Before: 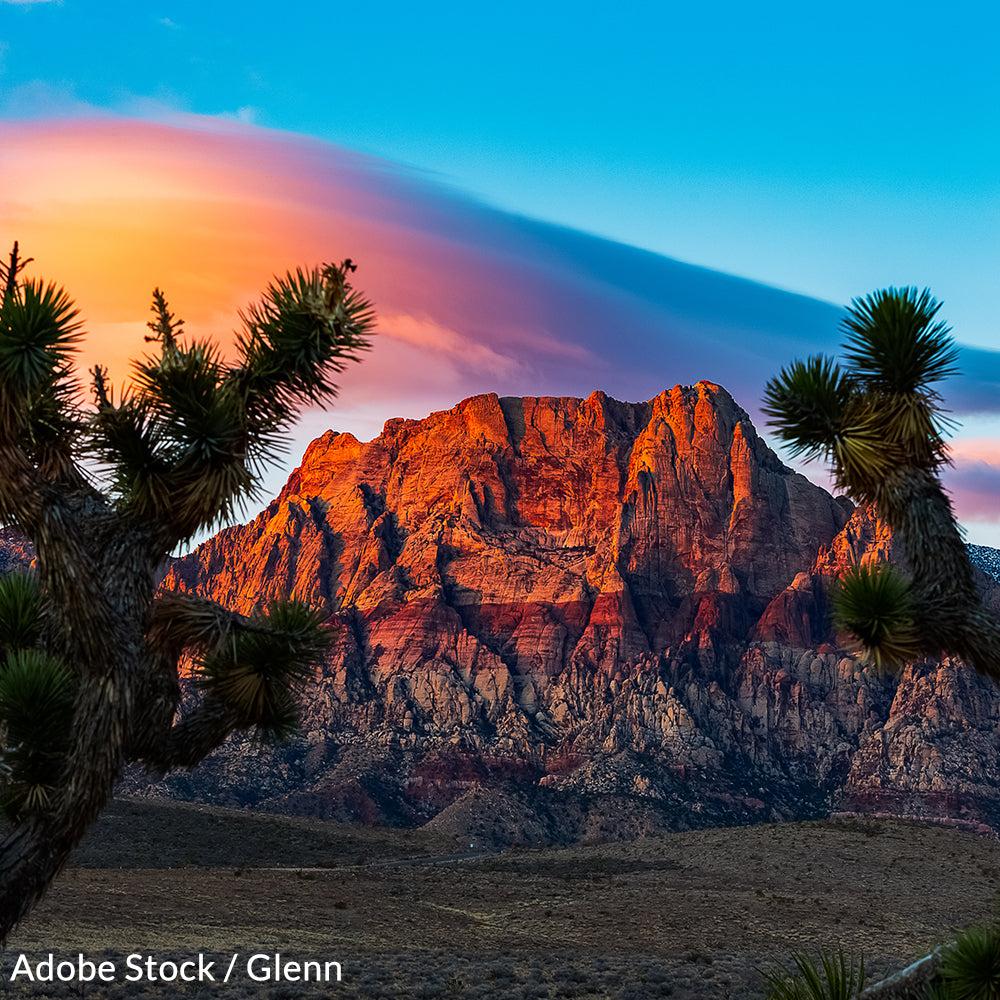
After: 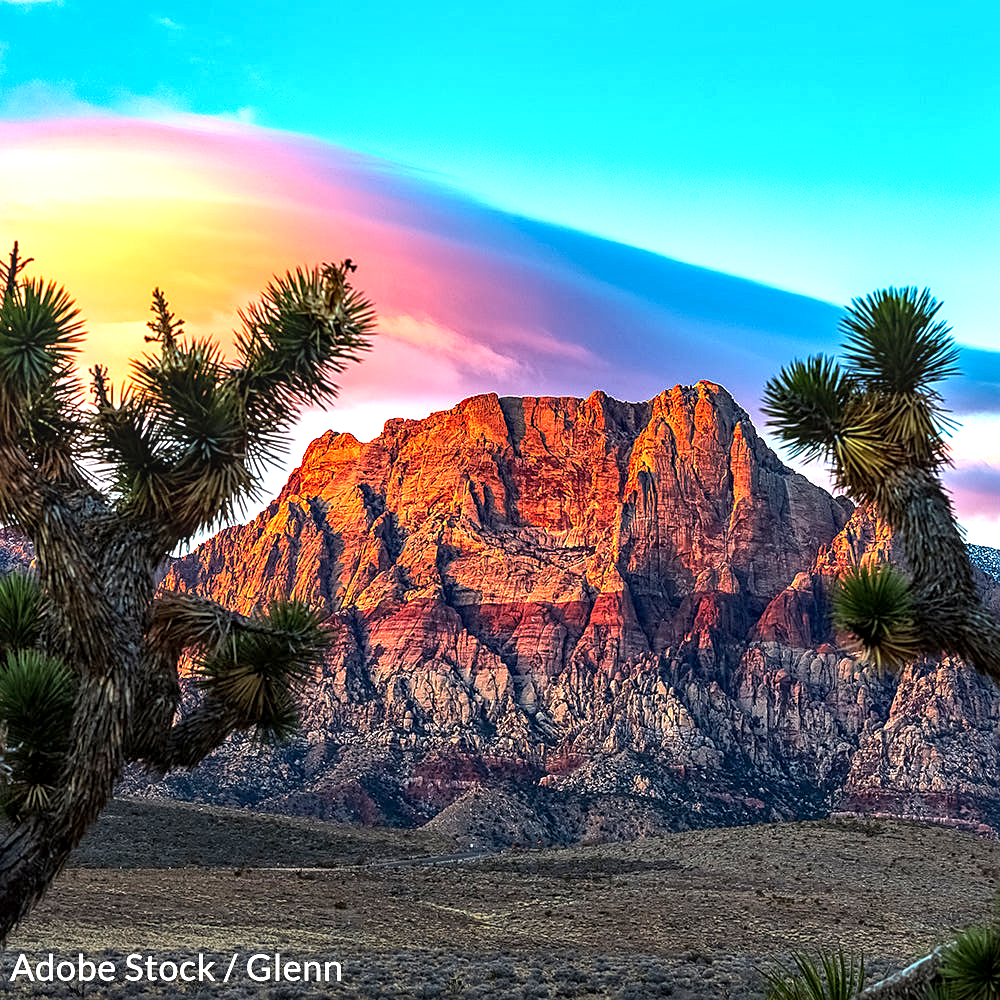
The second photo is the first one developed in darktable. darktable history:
exposure: black level correction 0, exposure 1.1 EV, compensate exposure bias true, compensate highlight preservation false
sharpen: on, module defaults
local contrast: detail 130%
color balance: output saturation 98.5%
